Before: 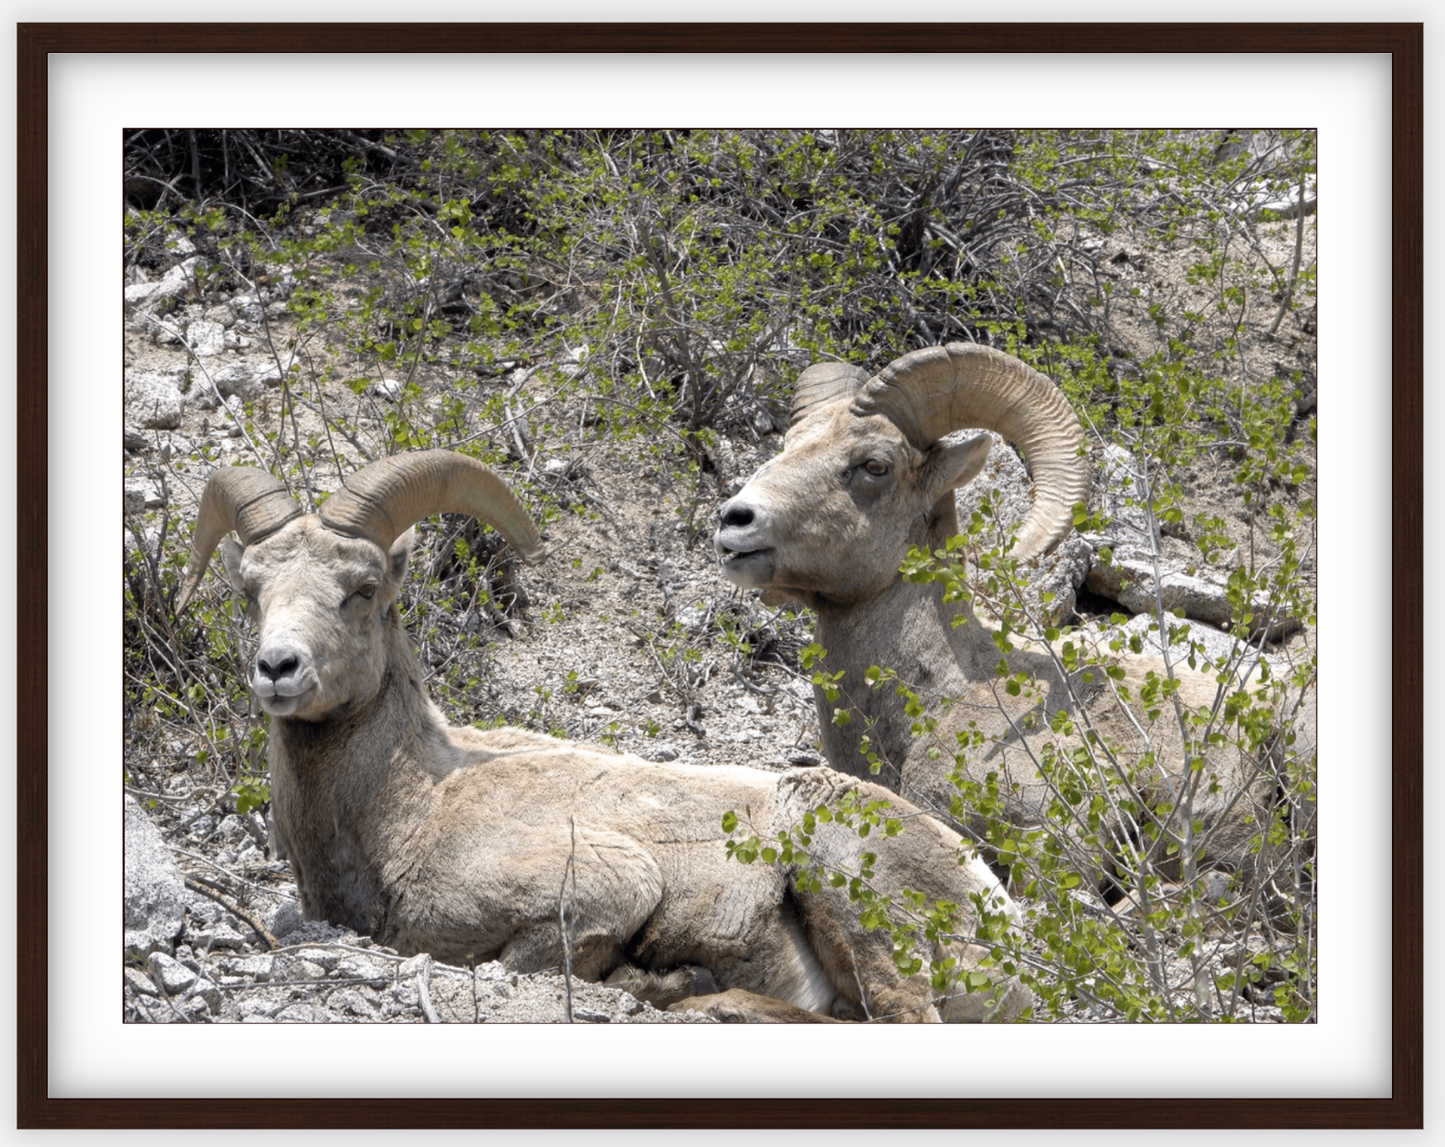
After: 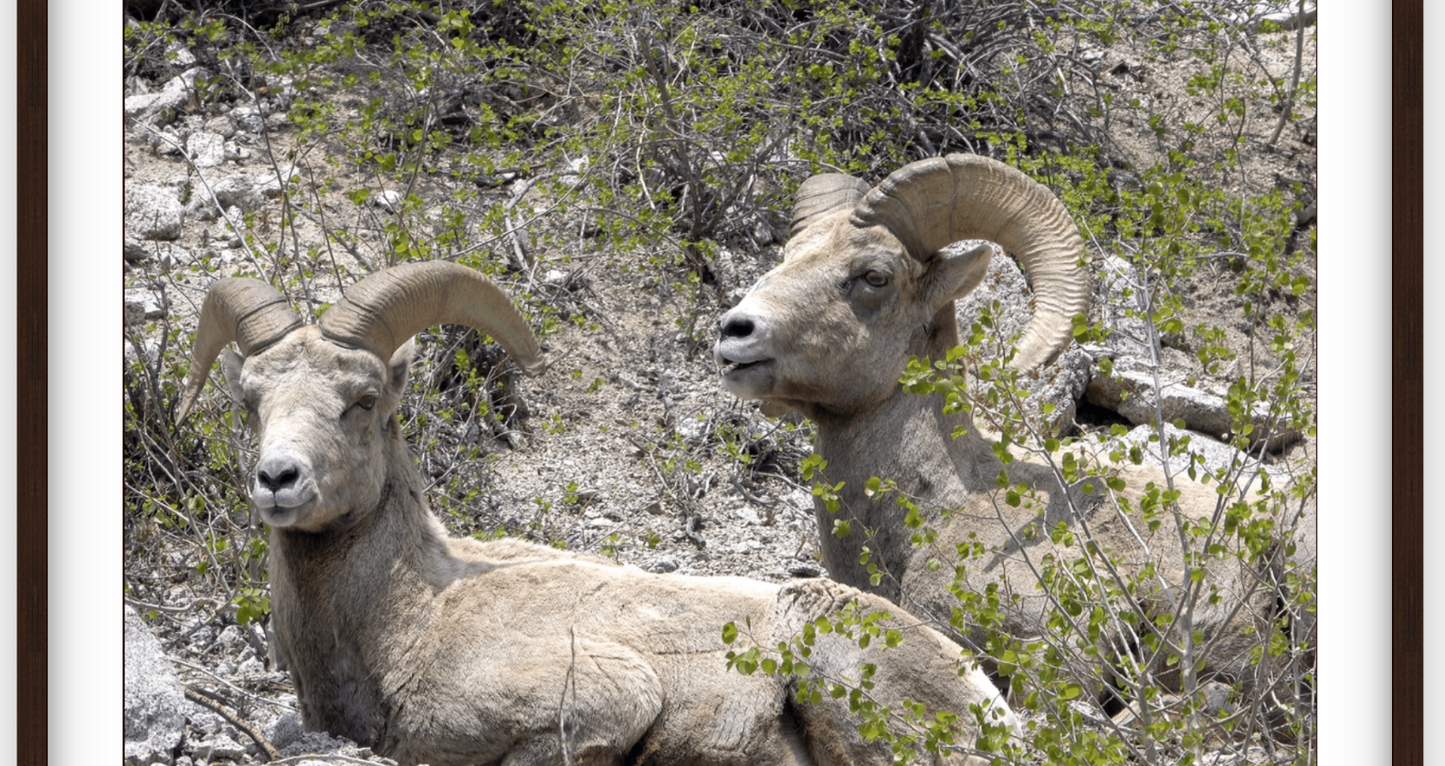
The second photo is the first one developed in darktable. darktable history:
crop: top 16.528%, bottom 16.684%
